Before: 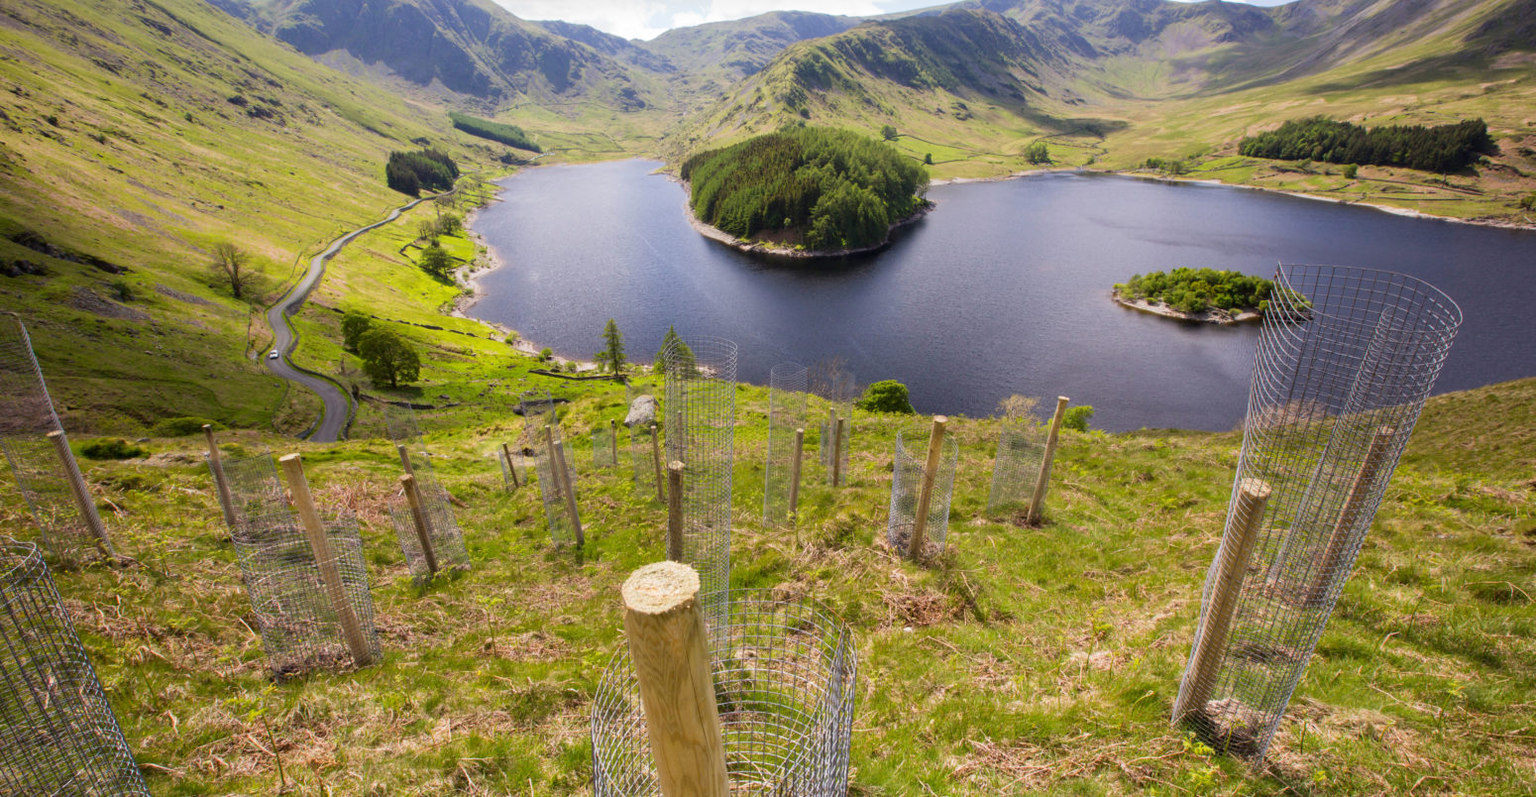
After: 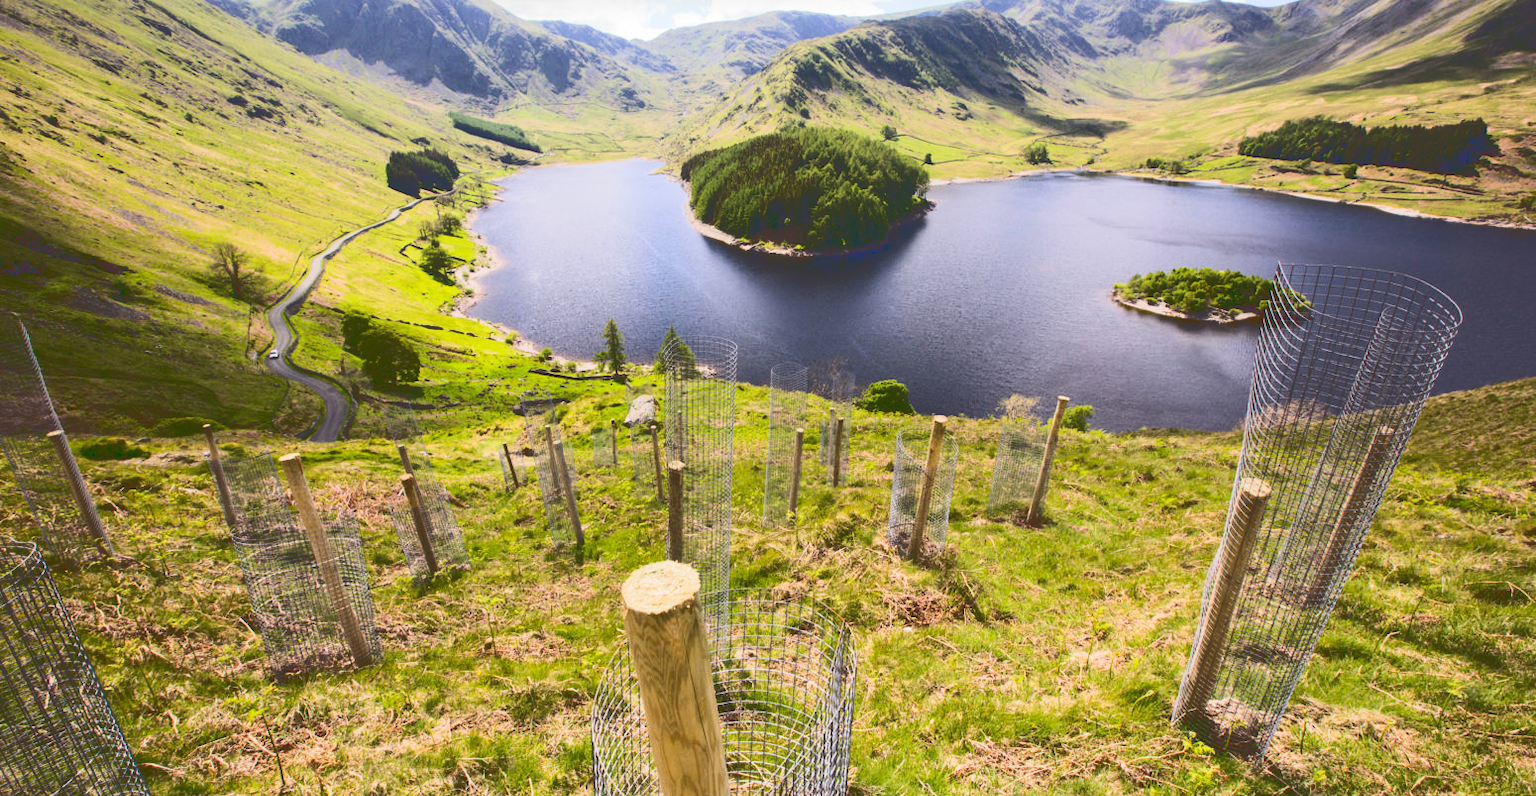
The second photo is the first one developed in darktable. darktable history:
tone equalizer: on, module defaults
tone curve: curves: ch0 [(0, 0) (0.003, 0.231) (0.011, 0.231) (0.025, 0.231) (0.044, 0.231) (0.069, 0.231) (0.1, 0.234) (0.136, 0.239) (0.177, 0.243) (0.224, 0.247) (0.277, 0.265) (0.335, 0.311) (0.399, 0.389) (0.468, 0.507) (0.543, 0.634) (0.623, 0.74) (0.709, 0.83) (0.801, 0.889) (0.898, 0.93) (1, 1)], color space Lab, linked channels, preserve colors none
